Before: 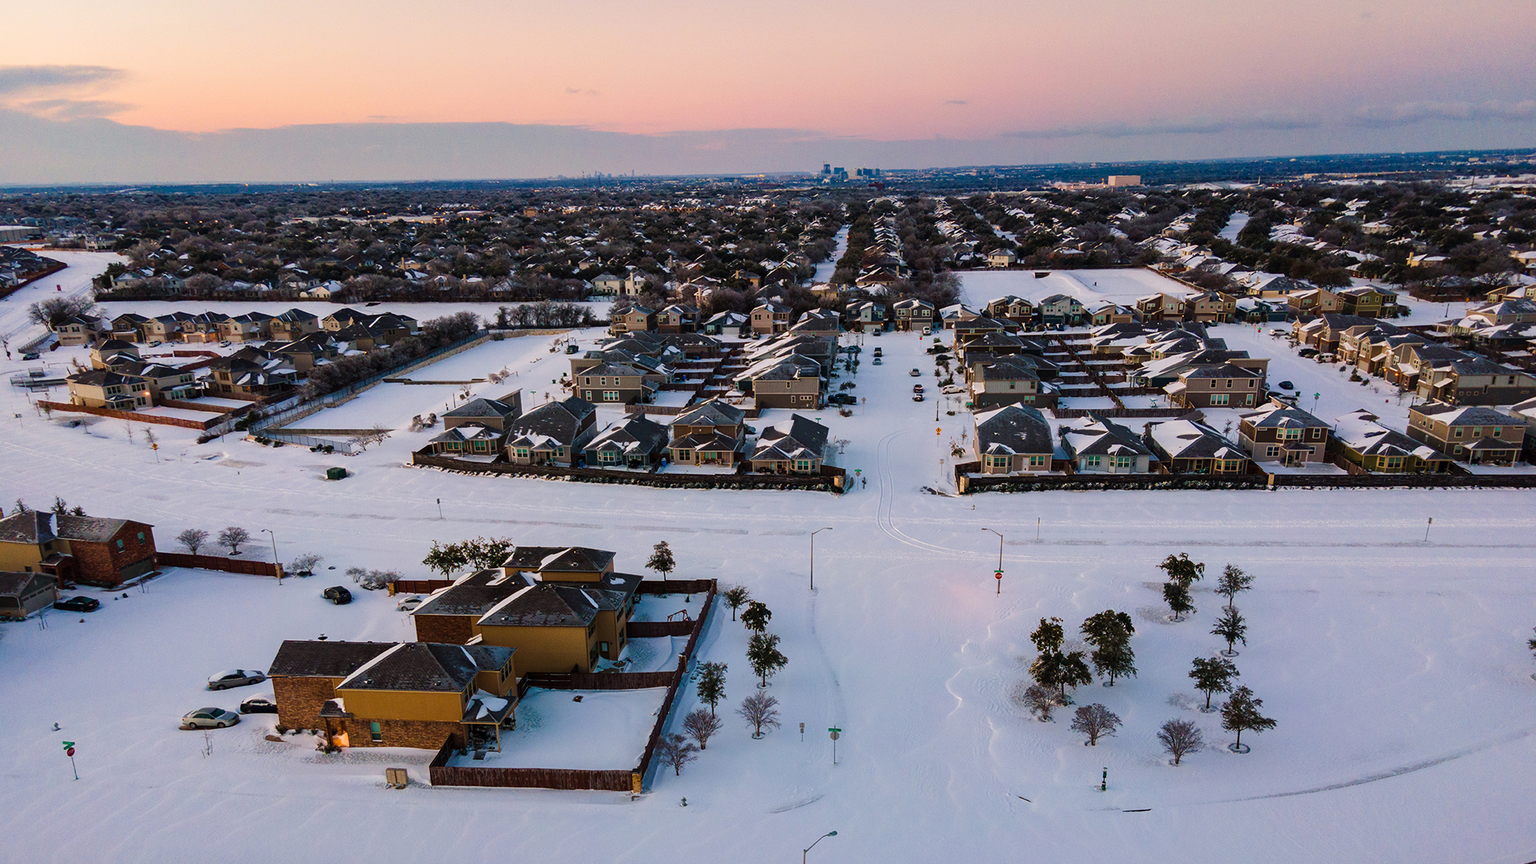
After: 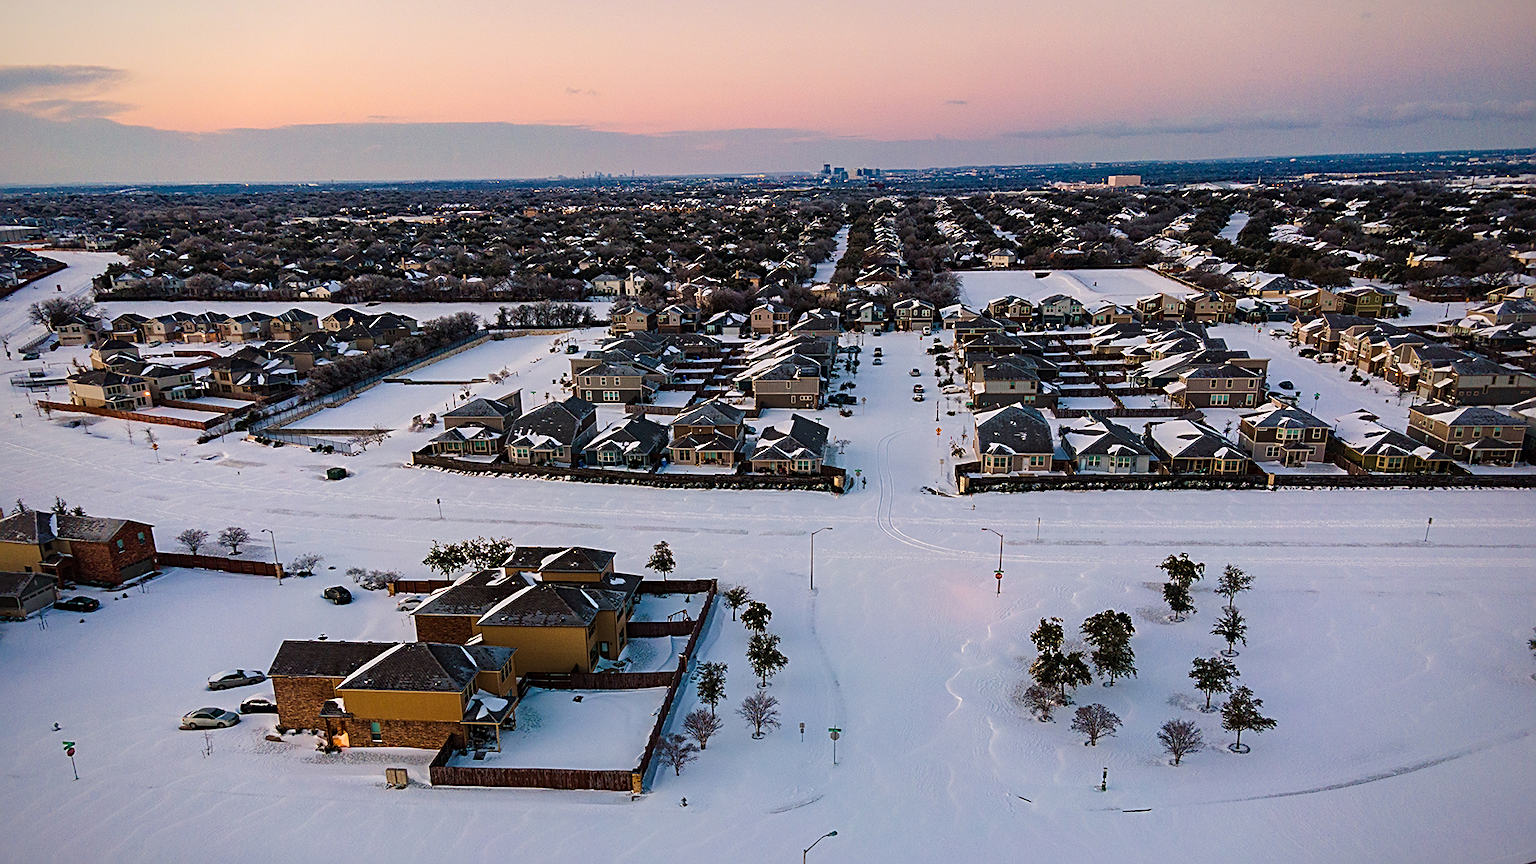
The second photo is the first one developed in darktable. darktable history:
vignetting: fall-off radius 60.95%, brightness -0.558, saturation 0.002
sharpen: radius 2.597, amount 0.68
exposure: compensate highlight preservation false
